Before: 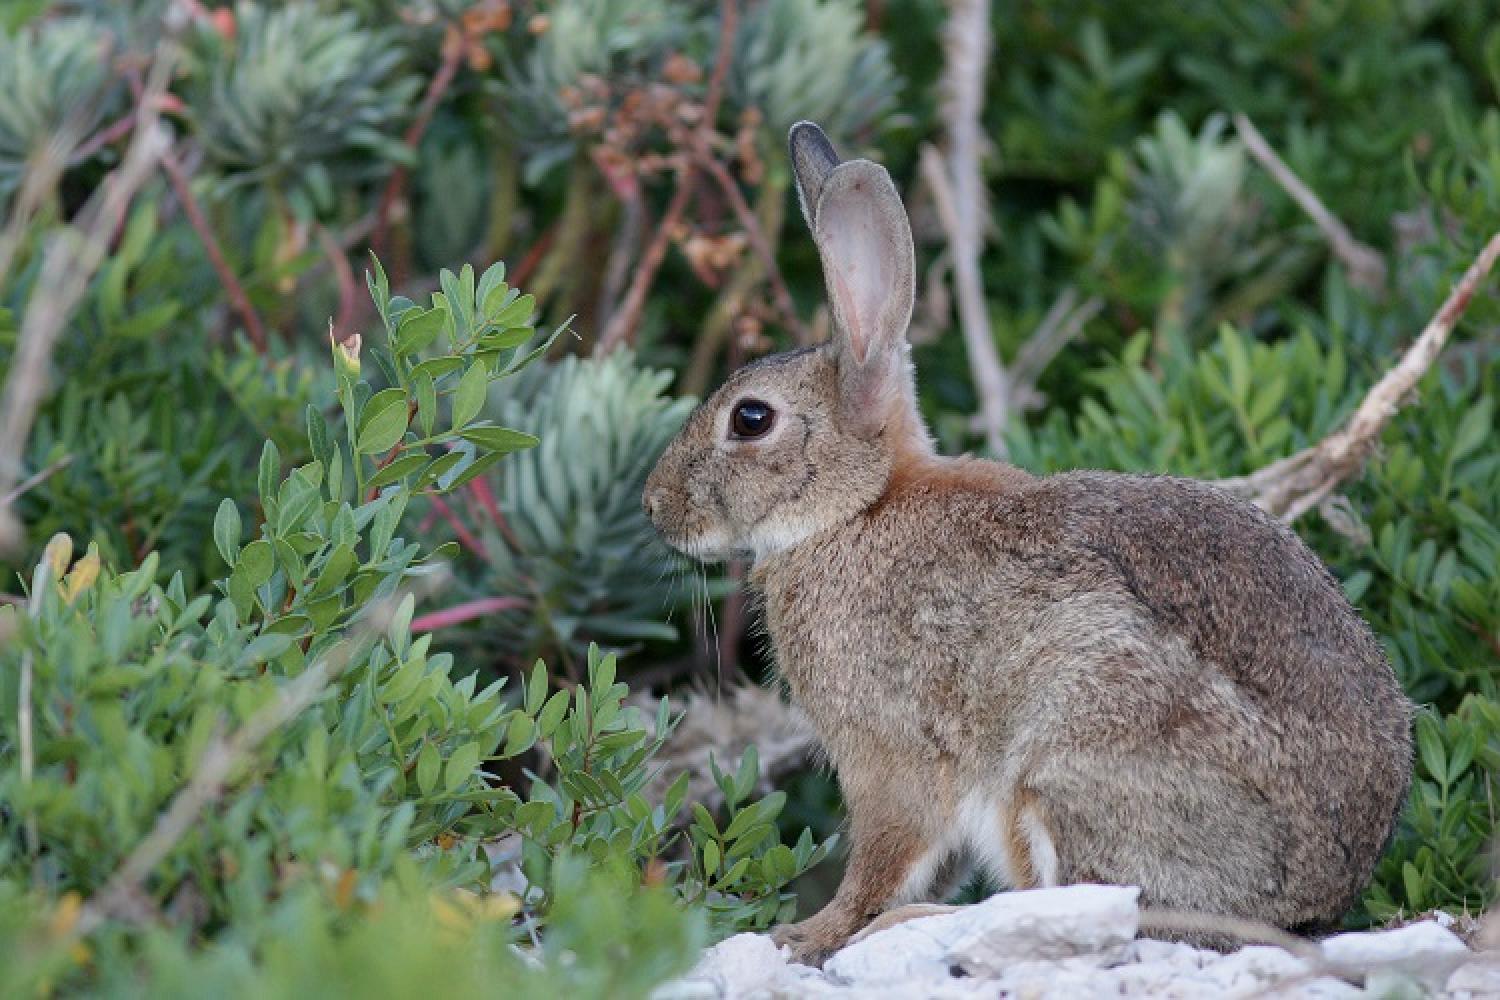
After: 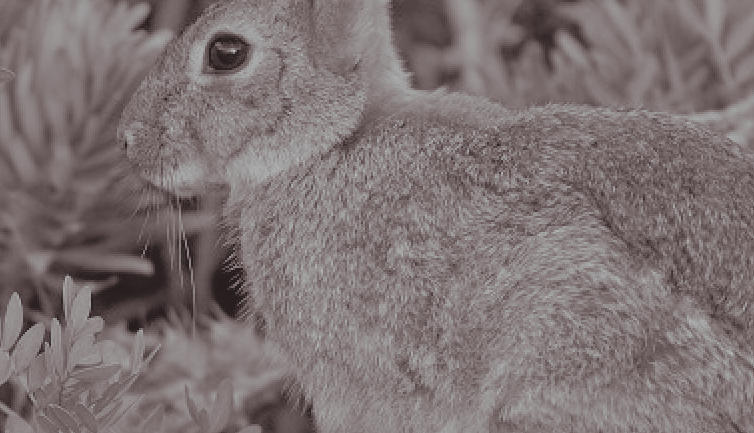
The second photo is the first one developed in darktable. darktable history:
exposure: black level correction 0.001, compensate highlight preservation false
contrast brightness saturation: contrast -0.28
monochrome: a 26.22, b 42.67, size 0.8
tone equalizer: -7 EV 0.15 EV, -6 EV 0.6 EV, -5 EV 1.15 EV, -4 EV 1.33 EV, -3 EV 1.15 EV, -2 EV 0.6 EV, -1 EV 0.15 EV, mask exposure compensation -0.5 EV
crop: left 35.03%, top 36.625%, right 14.663%, bottom 20.057%
color balance rgb: perceptual saturation grading › global saturation 20%, global vibrance 20%
split-toning: shadows › saturation 0.2
color correction: highlights a* -10.69, highlights b* -19.19
